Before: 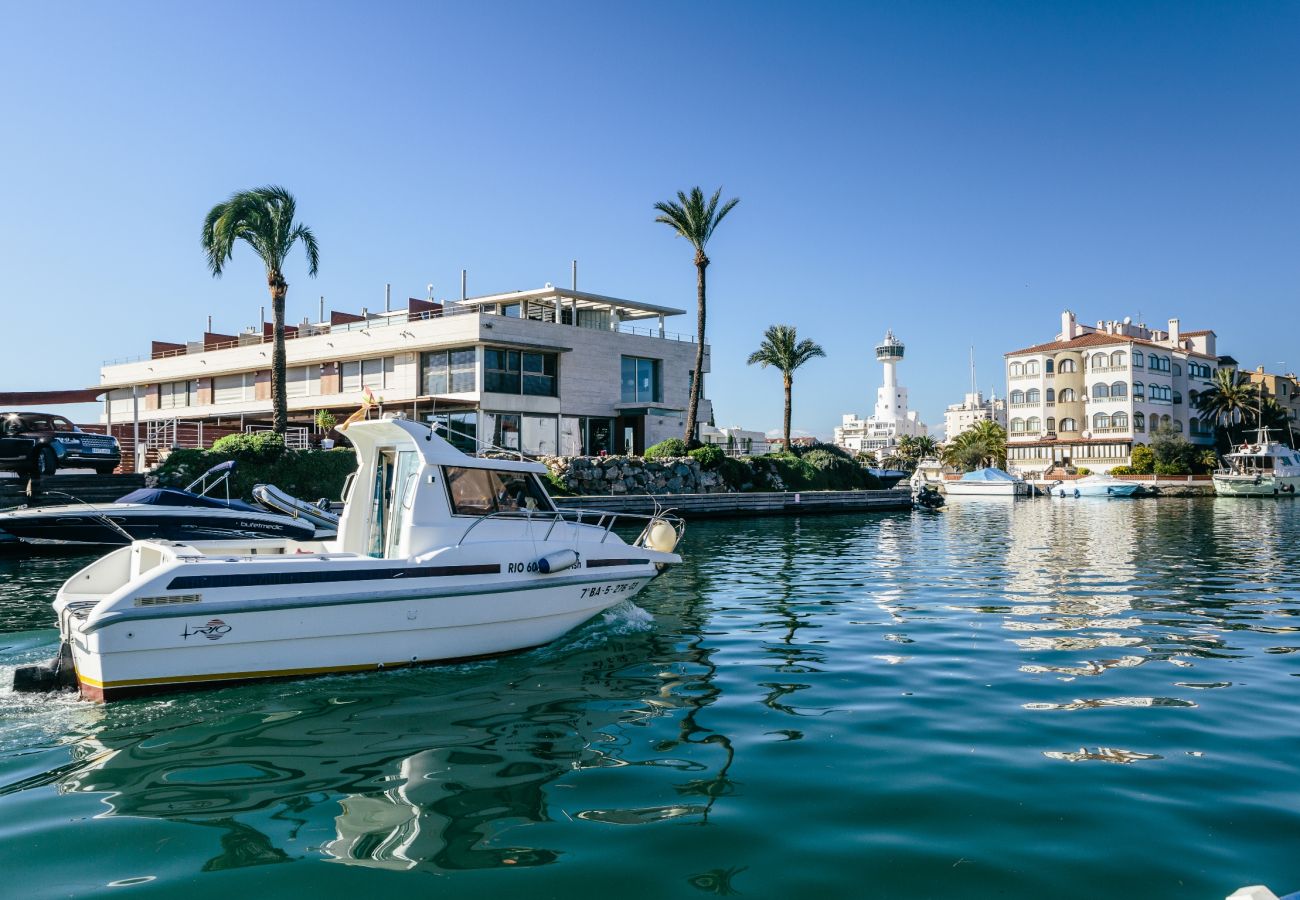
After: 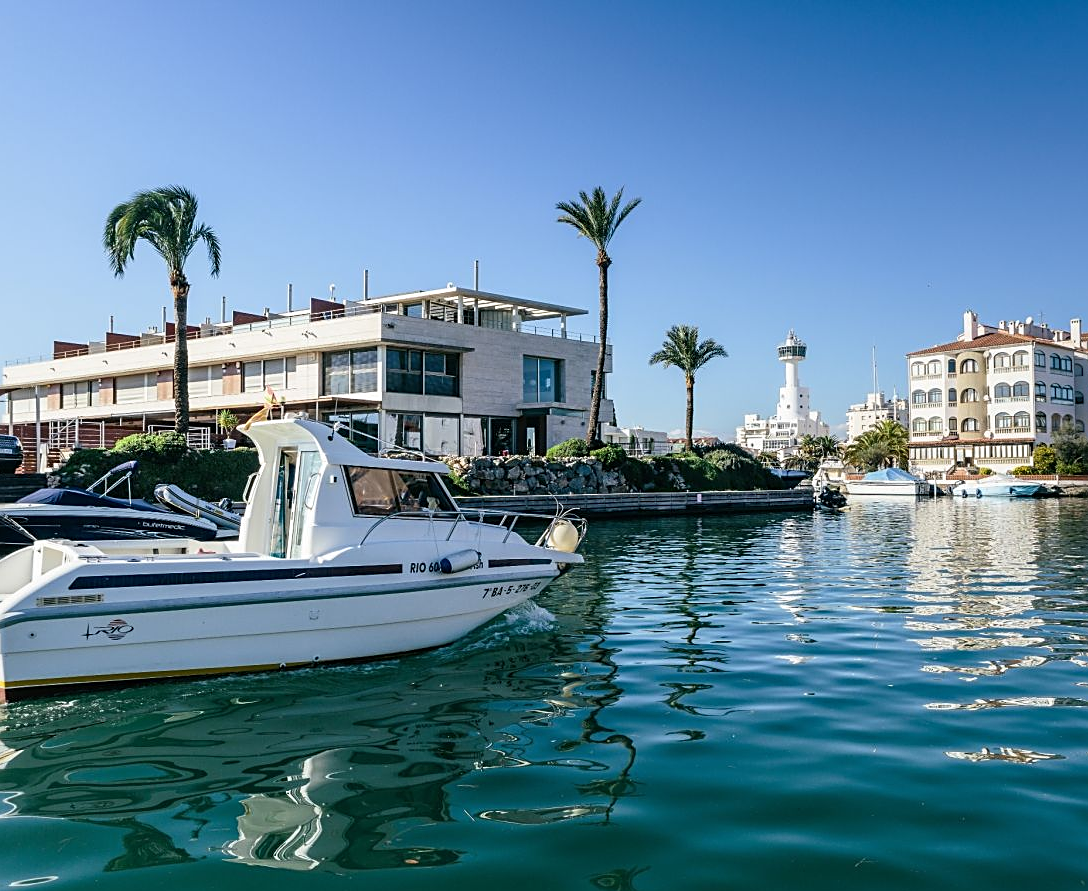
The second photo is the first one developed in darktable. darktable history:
sharpen: on, module defaults
crop: left 7.598%, right 7.873%
